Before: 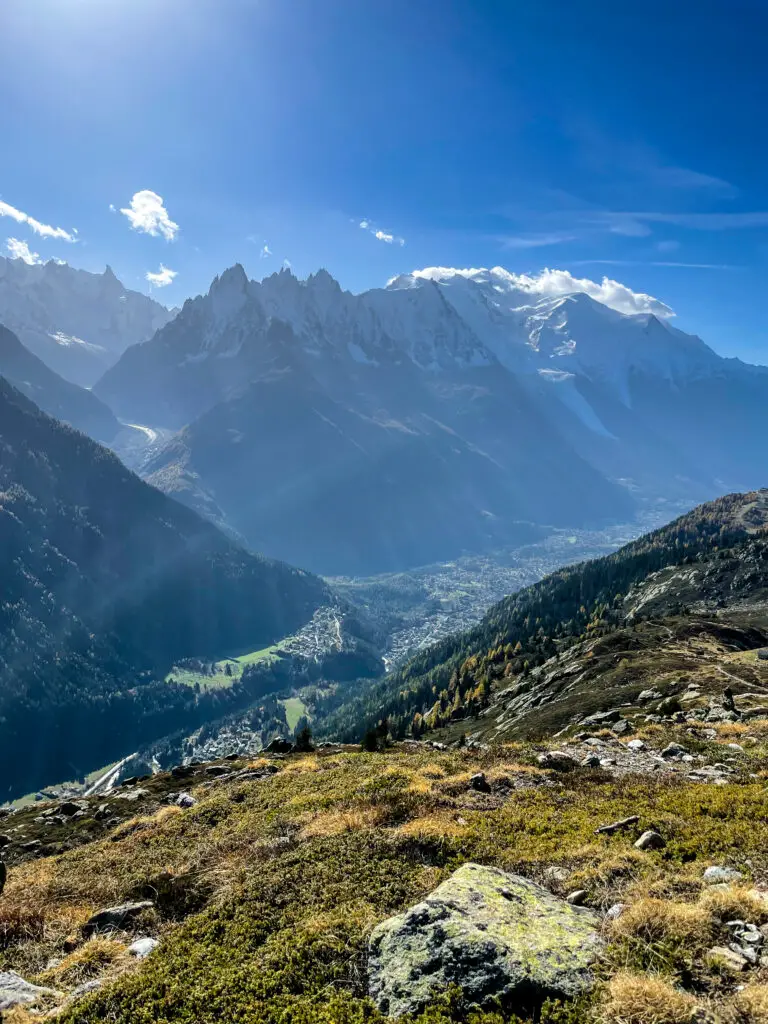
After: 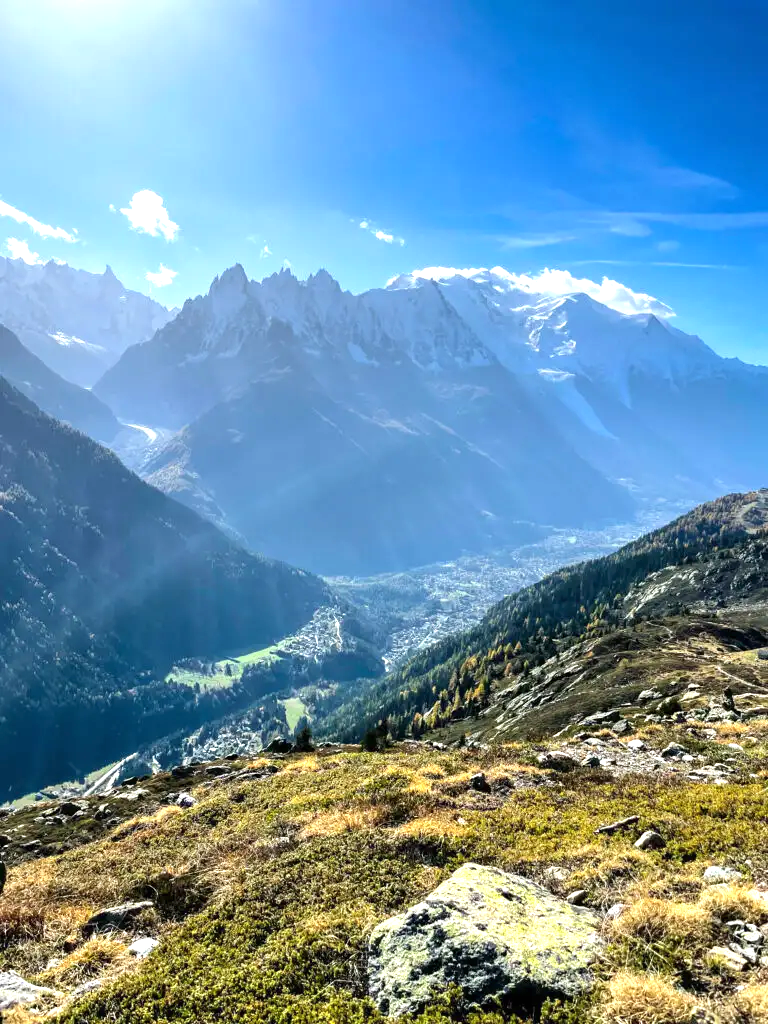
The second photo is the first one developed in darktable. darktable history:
exposure: black level correction 0, exposure 0.893 EV, compensate highlight preservation false
